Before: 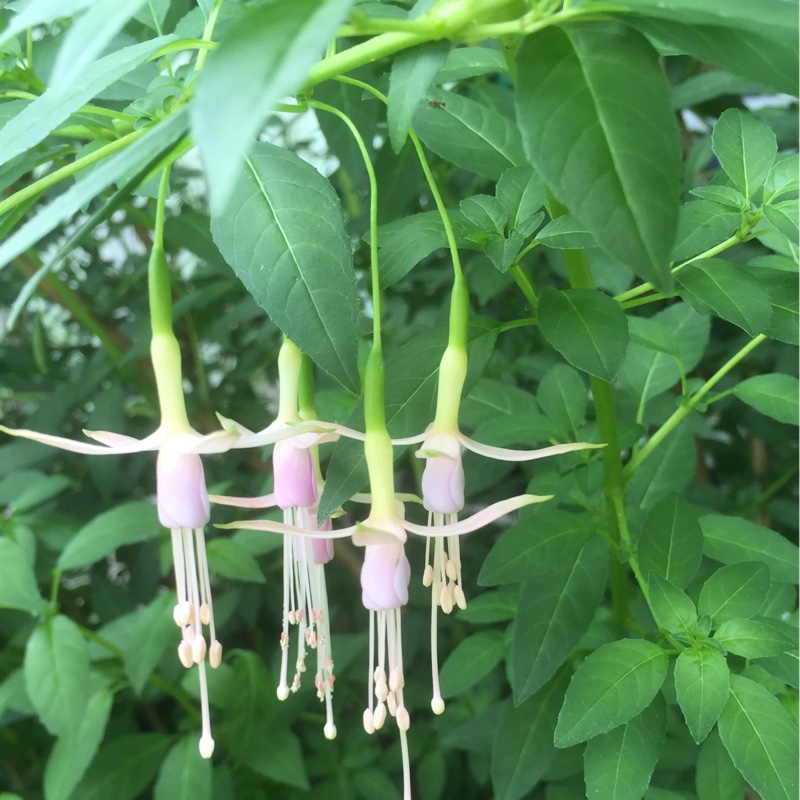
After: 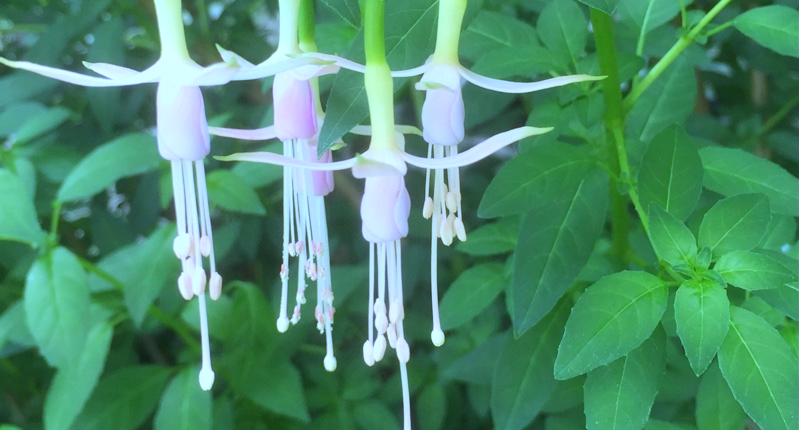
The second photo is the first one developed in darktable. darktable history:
crop and rotate: top 46.237%
contrast brightness saturation: brightness 0.09, saturation 0.19
white balance: red 0.871, blue 1.249
